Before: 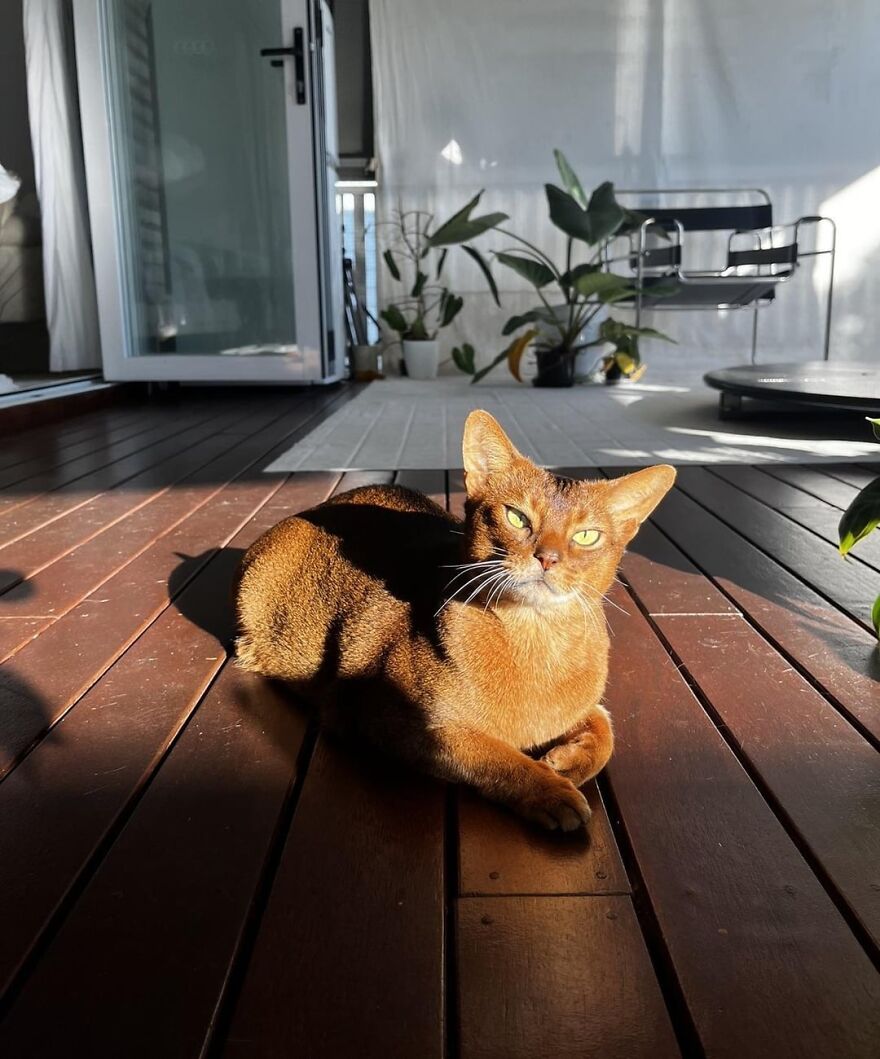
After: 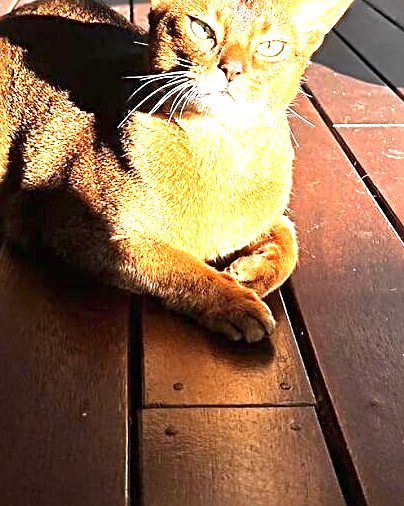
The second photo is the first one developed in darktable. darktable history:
exposure: black level correction 0, exposure 1.738 EV, compensate highlight preservation false
sharpen: radius 3.02, amount 0.77
crop: left 35.948%, top 46.267%, right 18.061%, bottom 5.862%
